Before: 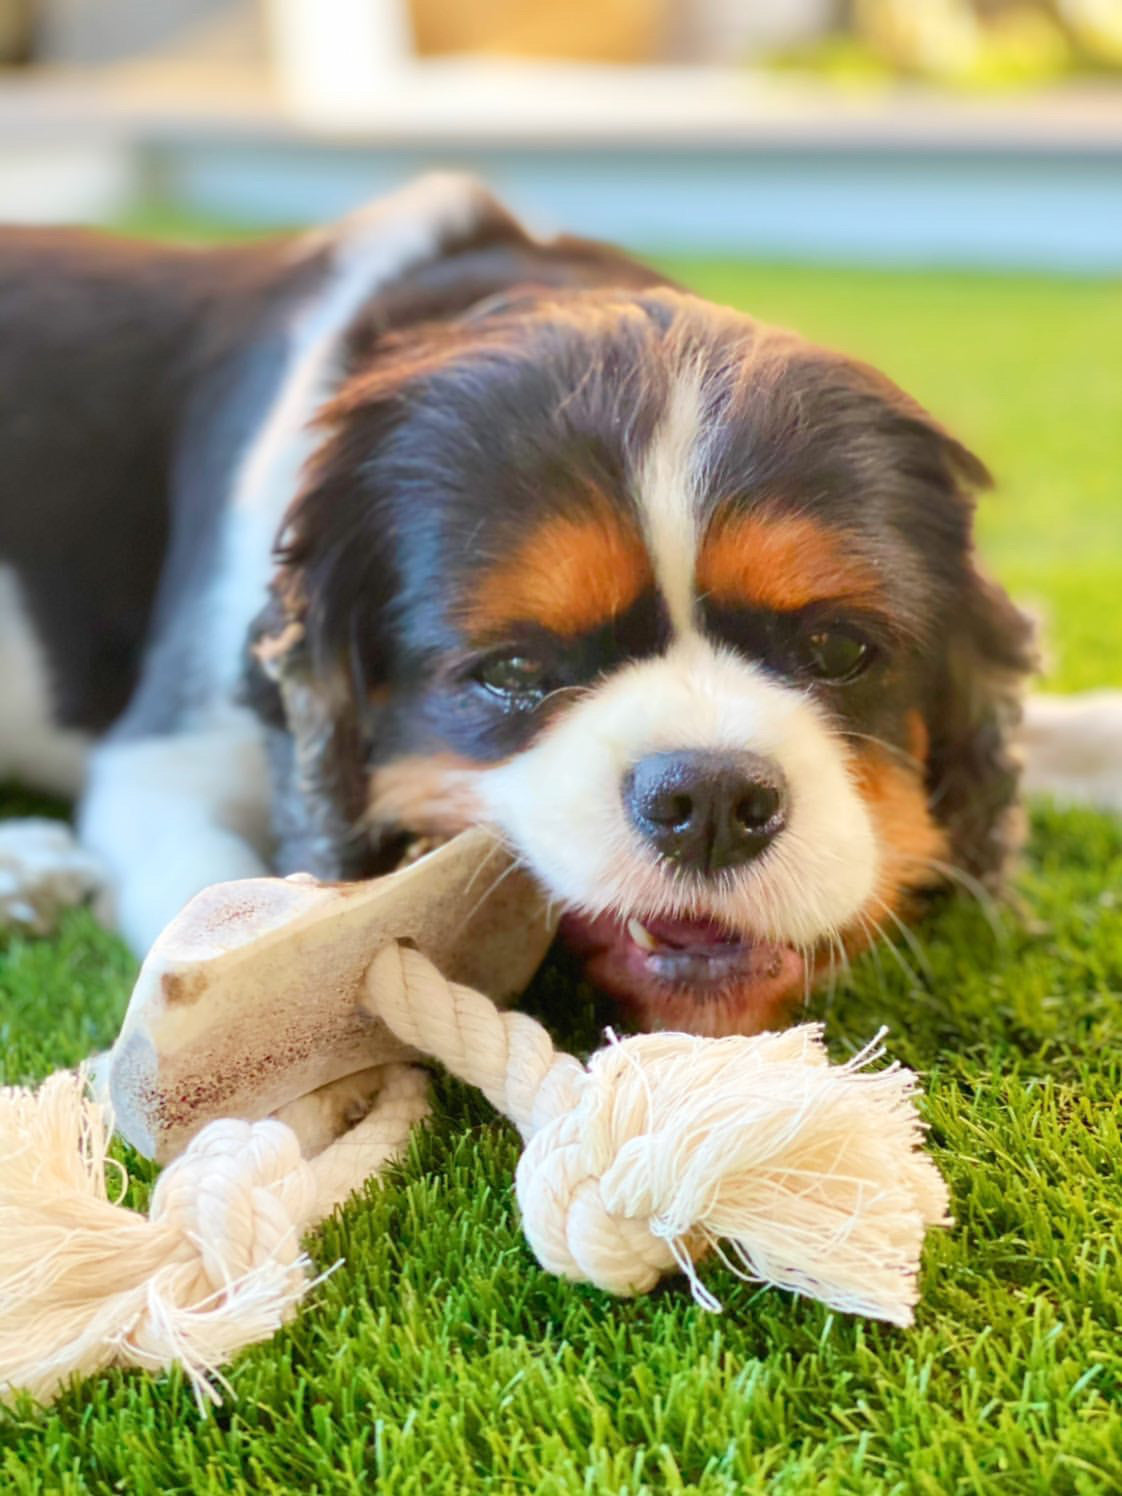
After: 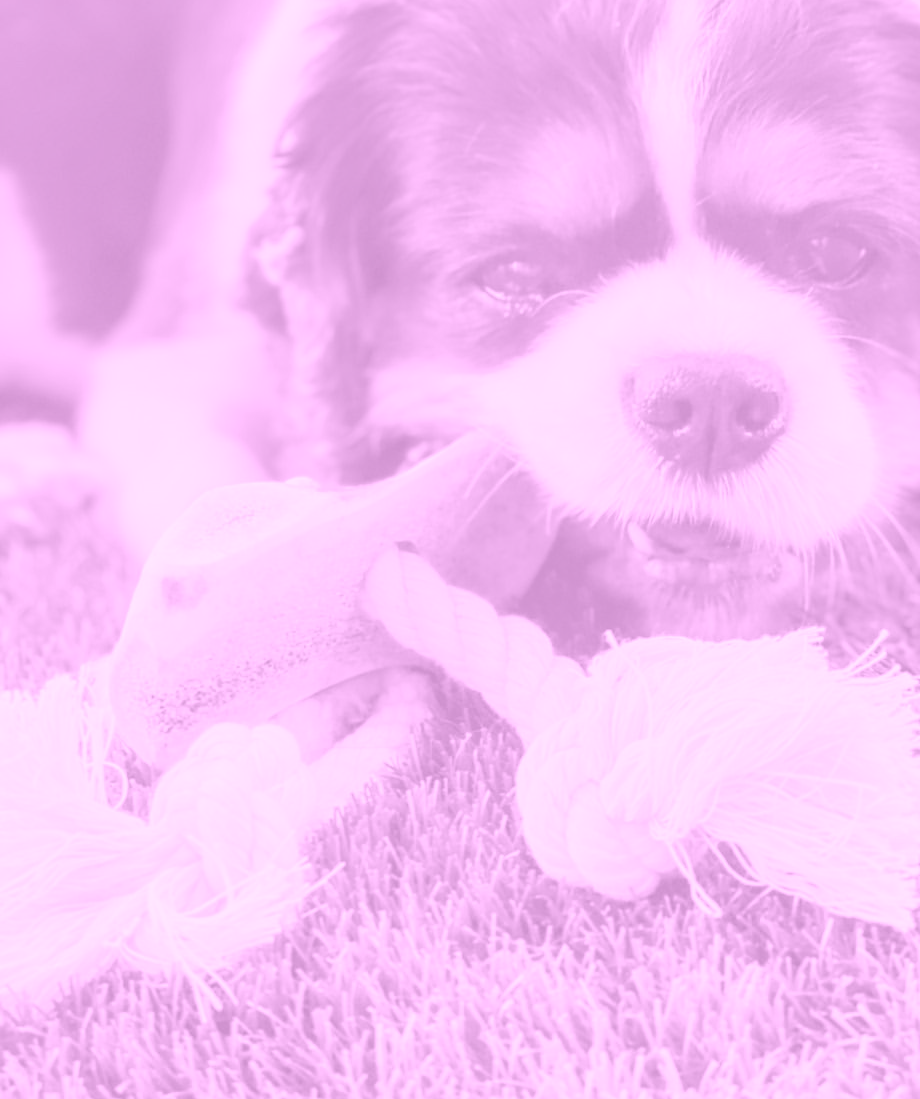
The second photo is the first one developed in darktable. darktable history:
local contrast: on, module defaults
colorize: hue 331.2°, saturation 69%, source mix 30.28%, lightness 69.02%, version 1
crop: top 26.531%, right 17.959%
